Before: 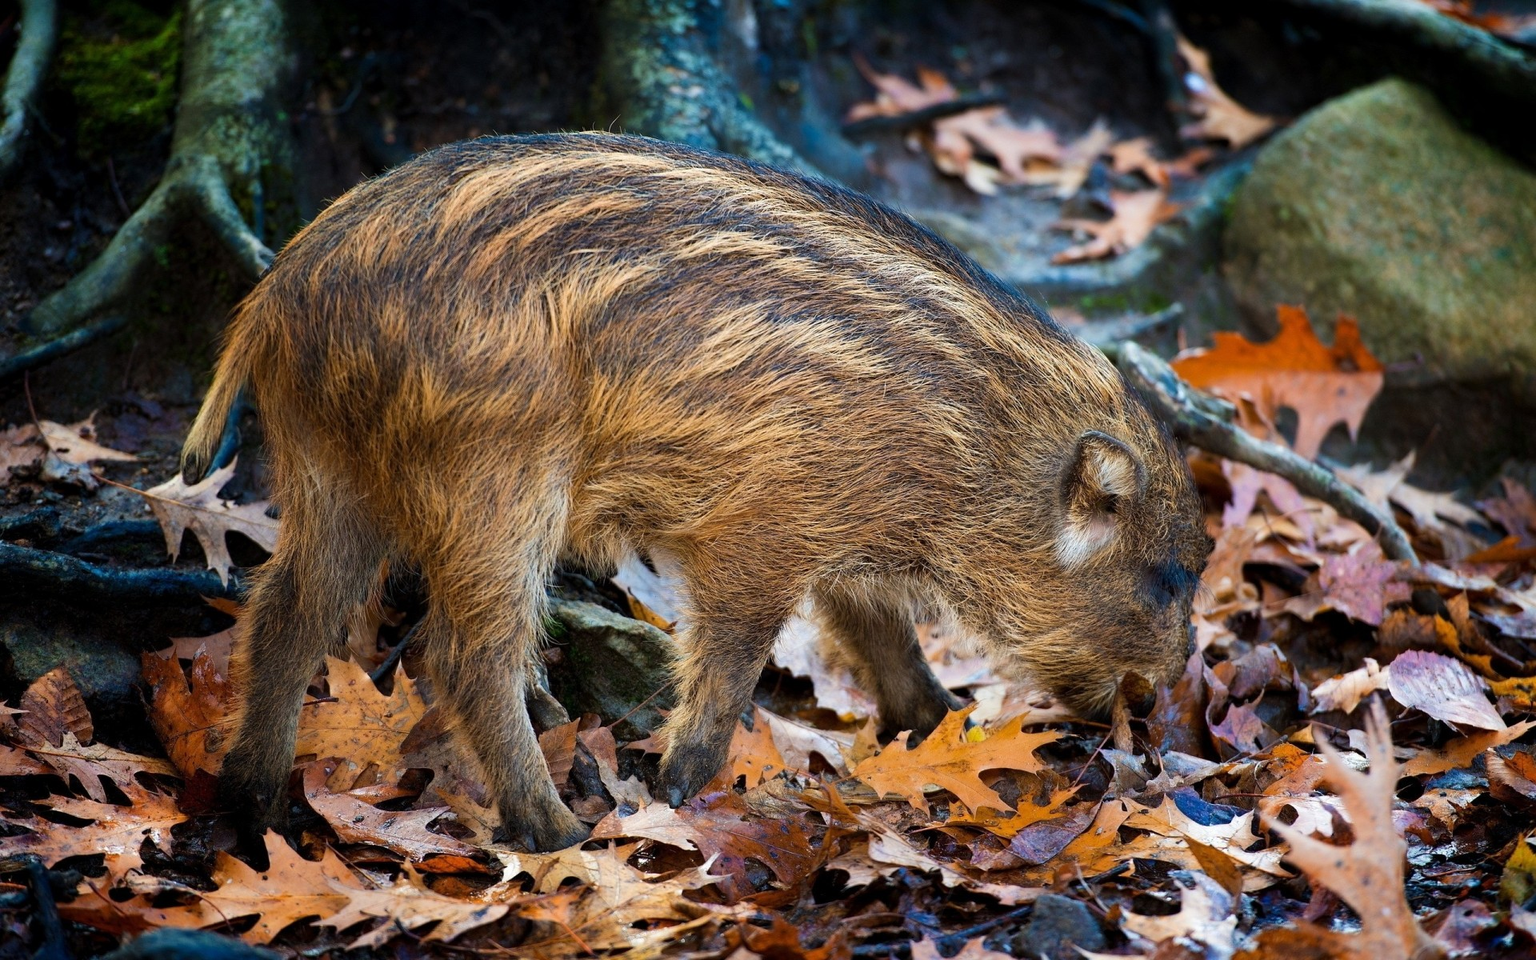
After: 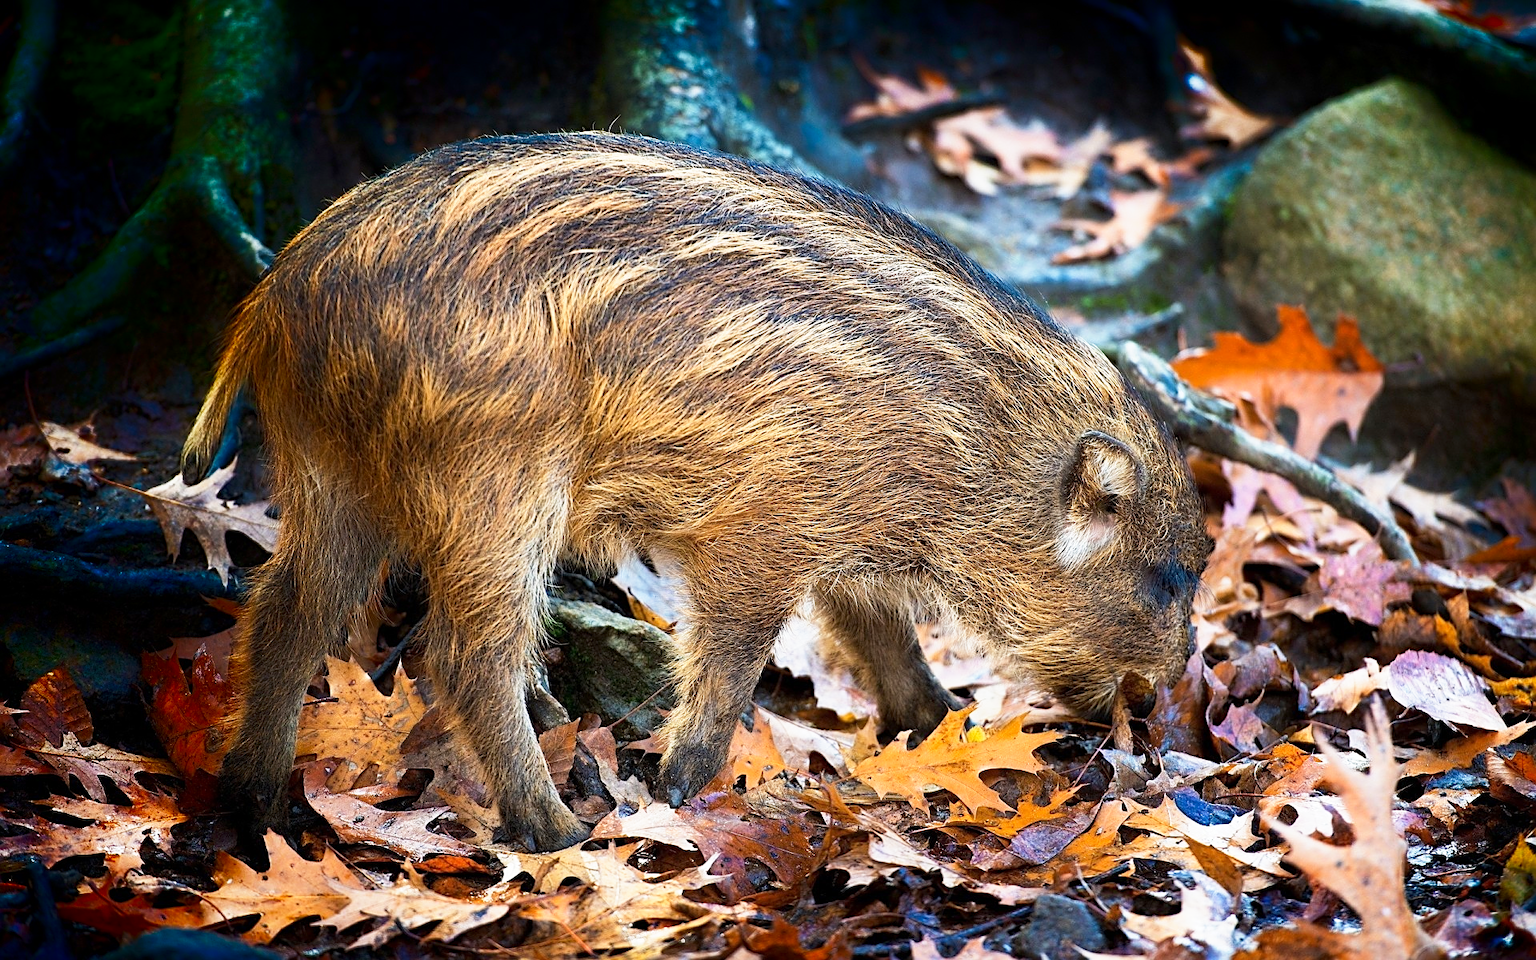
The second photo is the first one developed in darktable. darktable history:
shadows and highlights: shadows -86.33, highlights -35.3, soften with gaussian
sharpen: on, module defaults
base curve: curves: ch0 [(0, 0) (0.557, 0.834) (1, 1)], preserve colors none
